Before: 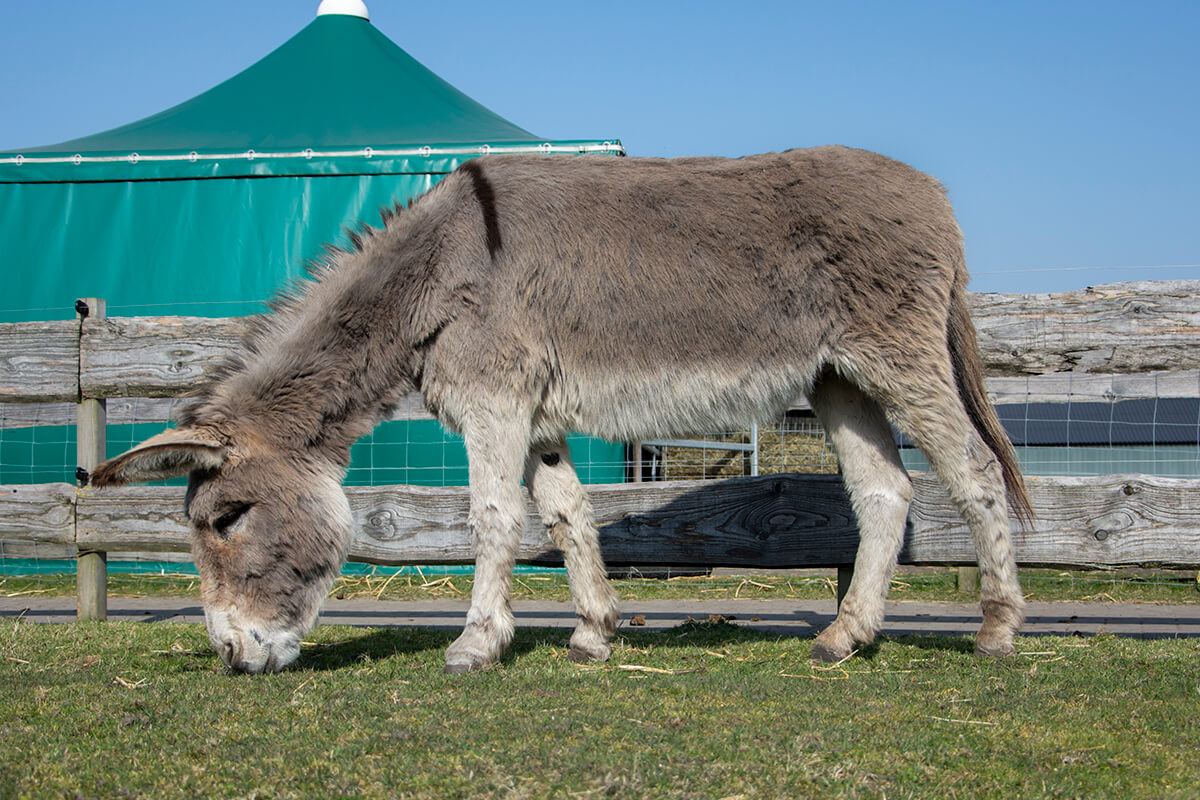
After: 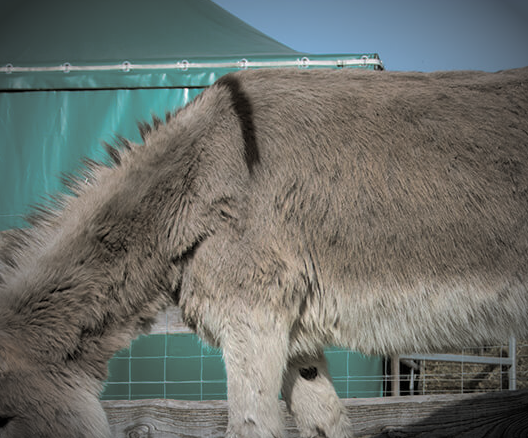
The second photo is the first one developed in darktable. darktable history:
split-toning: shadows › hue 46.8°, shadows › saturation 0.17, highlights › hue 316.8°, highlights › saturation 0.27, balance -51.82
crop: left 20.248%, top 10.86%, right 35.675%, bottom 34.321%
shadows and highlights: on, module defaults
vignetting: fall-off start 67.5%, fall-off radius 67.23%, brightness -0.813, automatic ratio true
